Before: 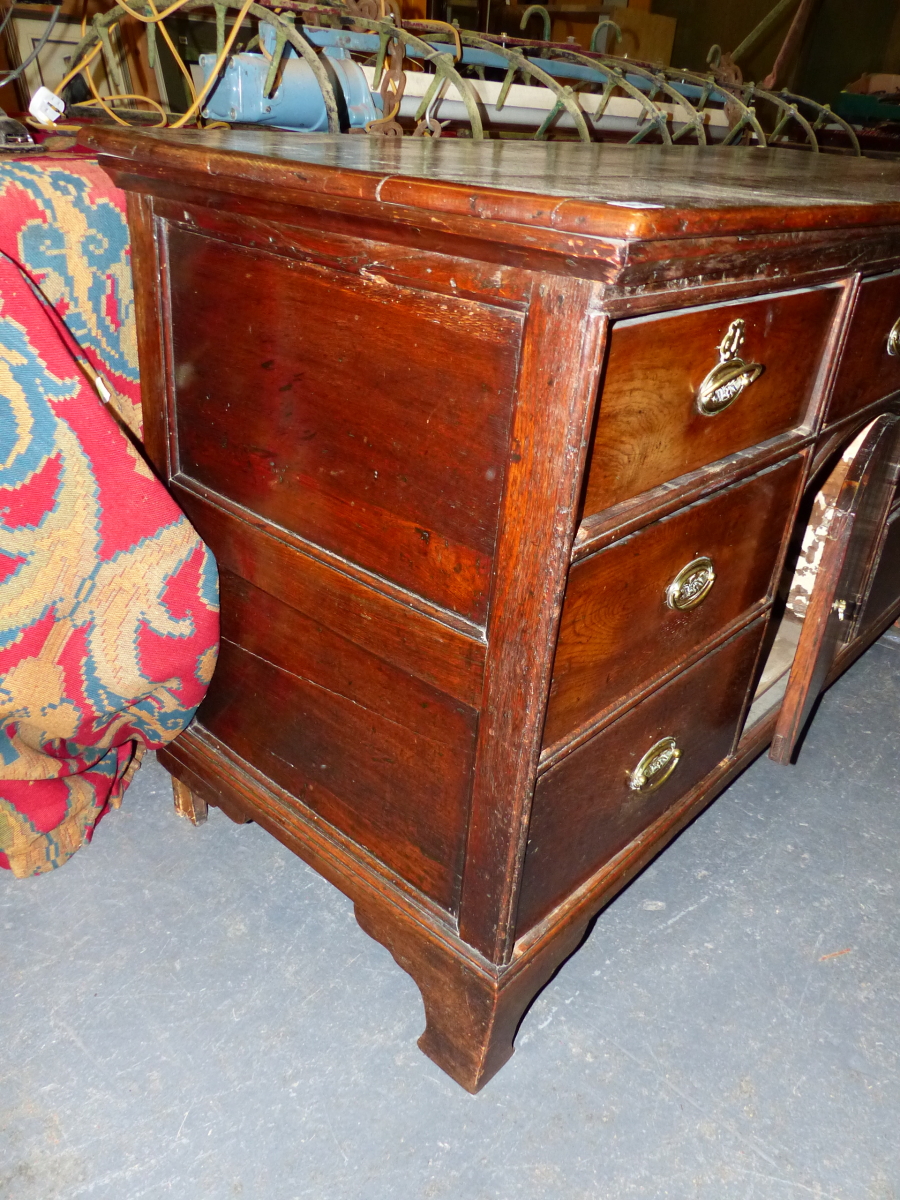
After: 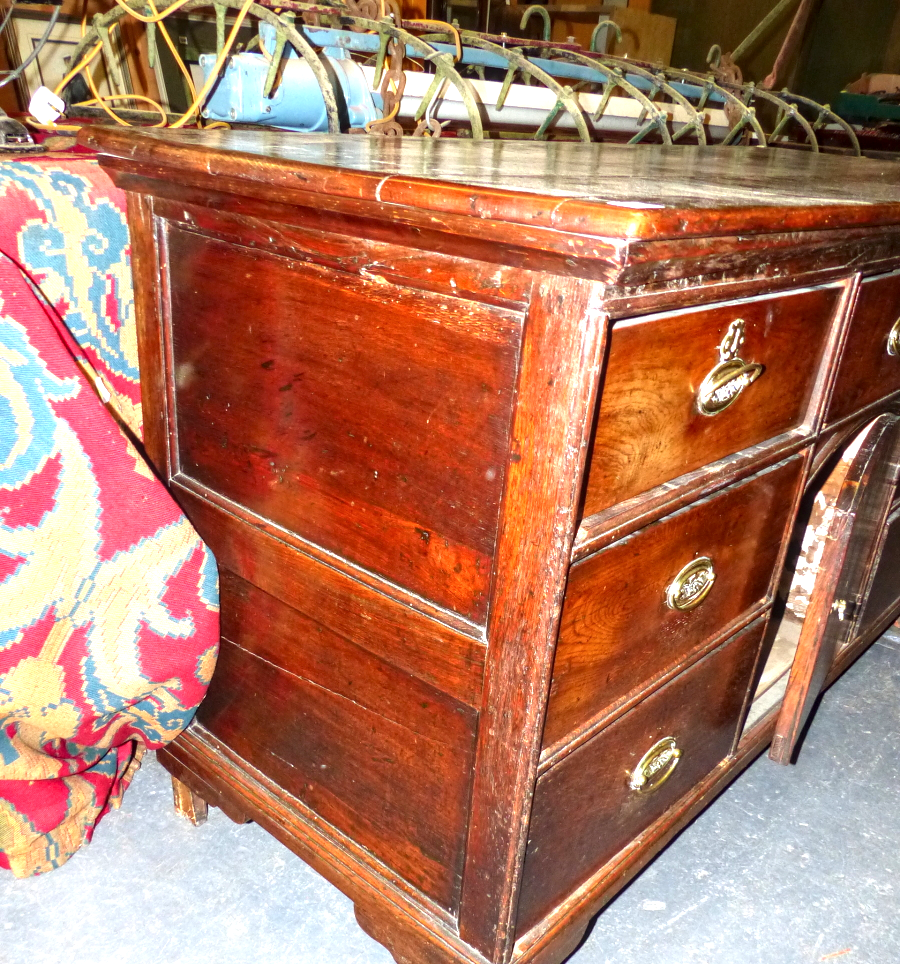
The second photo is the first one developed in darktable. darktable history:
local contrast: on, module defaults
crop: bottom 19.644%
exposure: exposure 0.999 EV, compensate highlight preservation false
